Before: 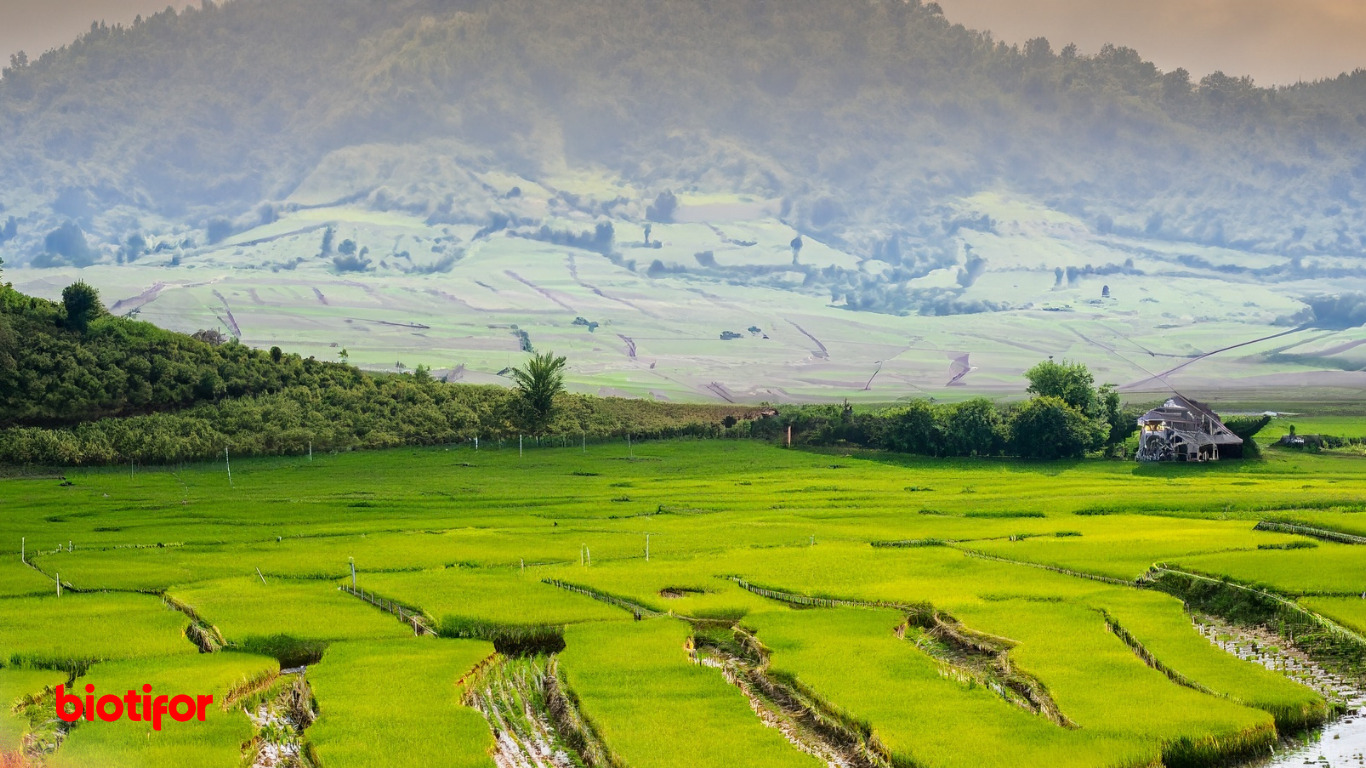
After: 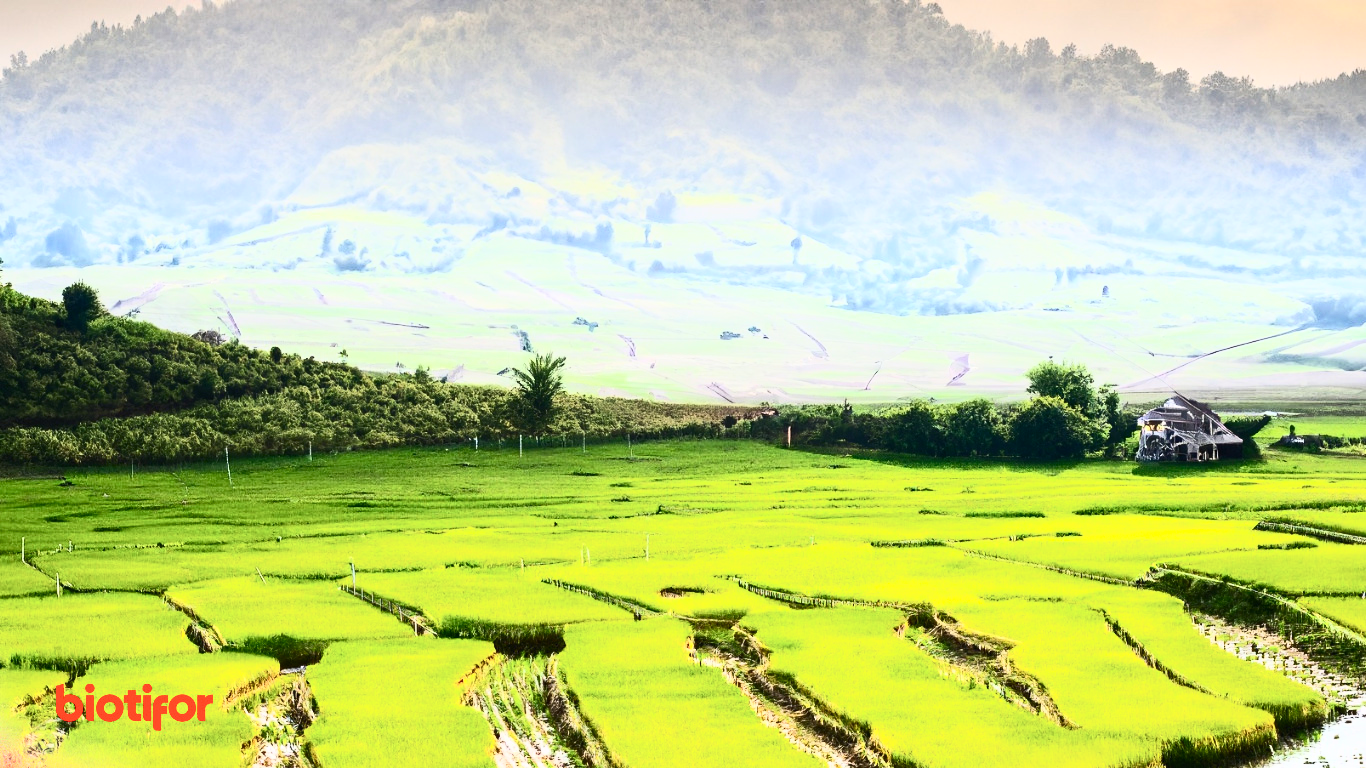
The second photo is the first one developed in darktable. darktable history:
contrast brightness saturation: contrast 0.631, brightness 0.352, saturation 0.148
